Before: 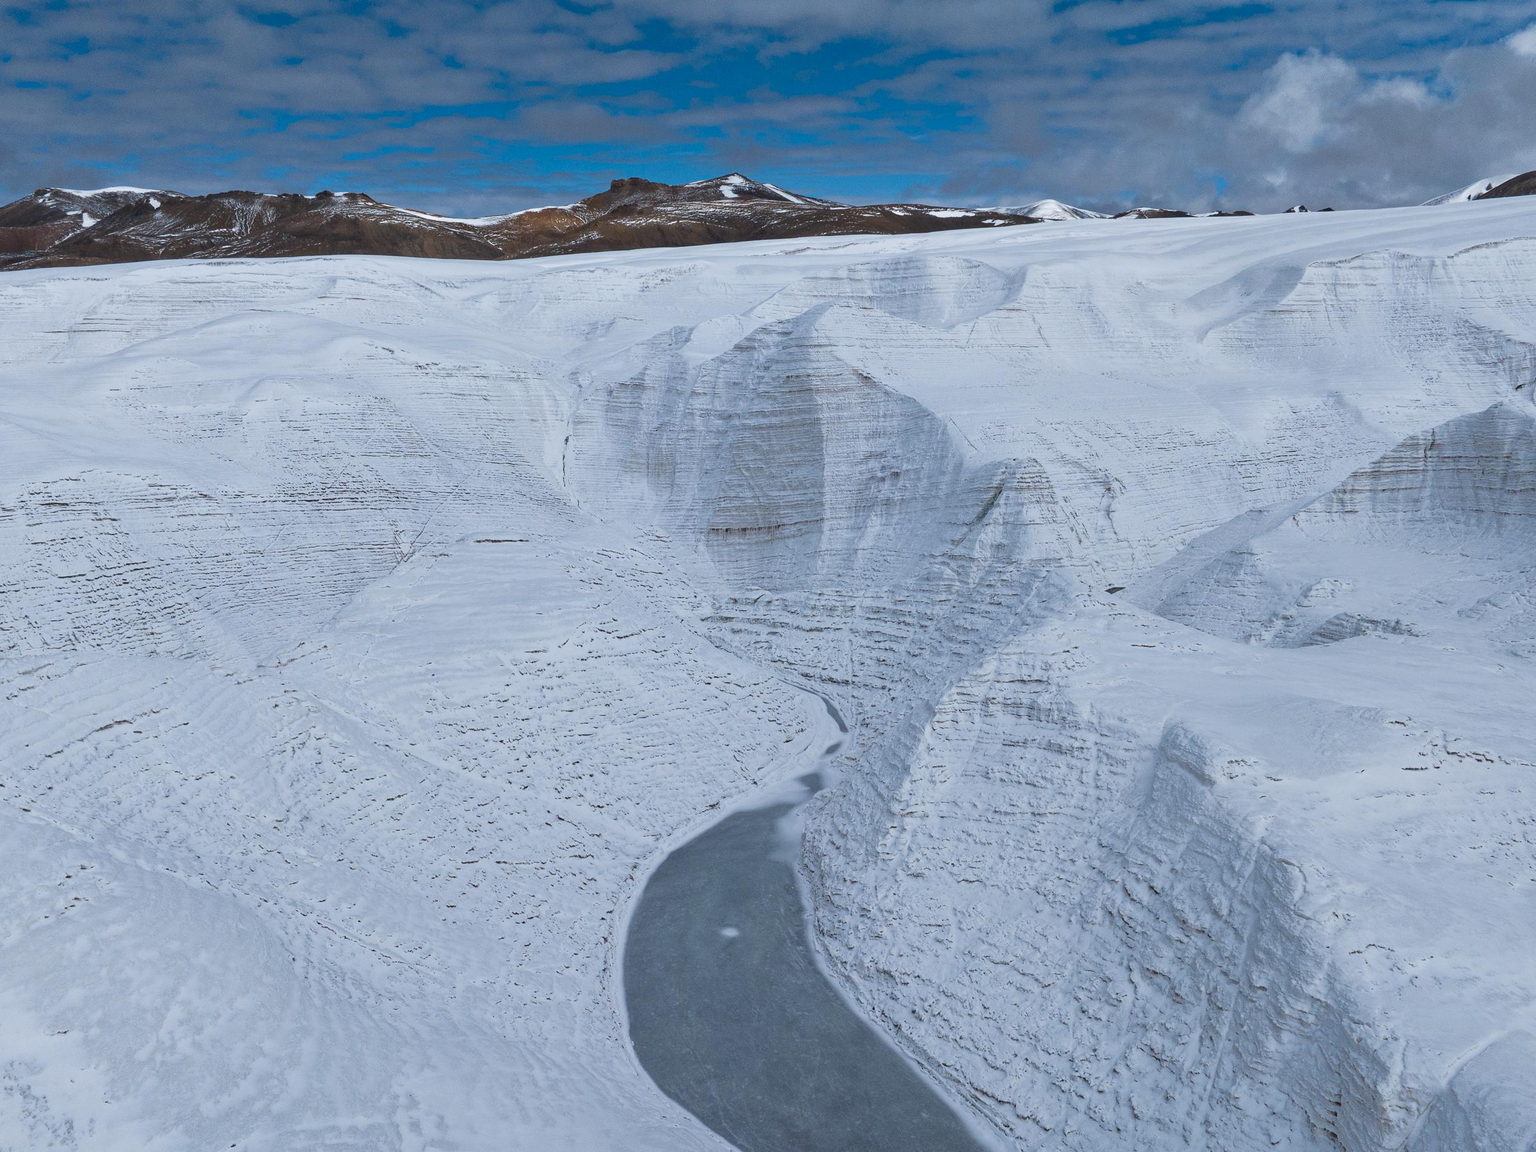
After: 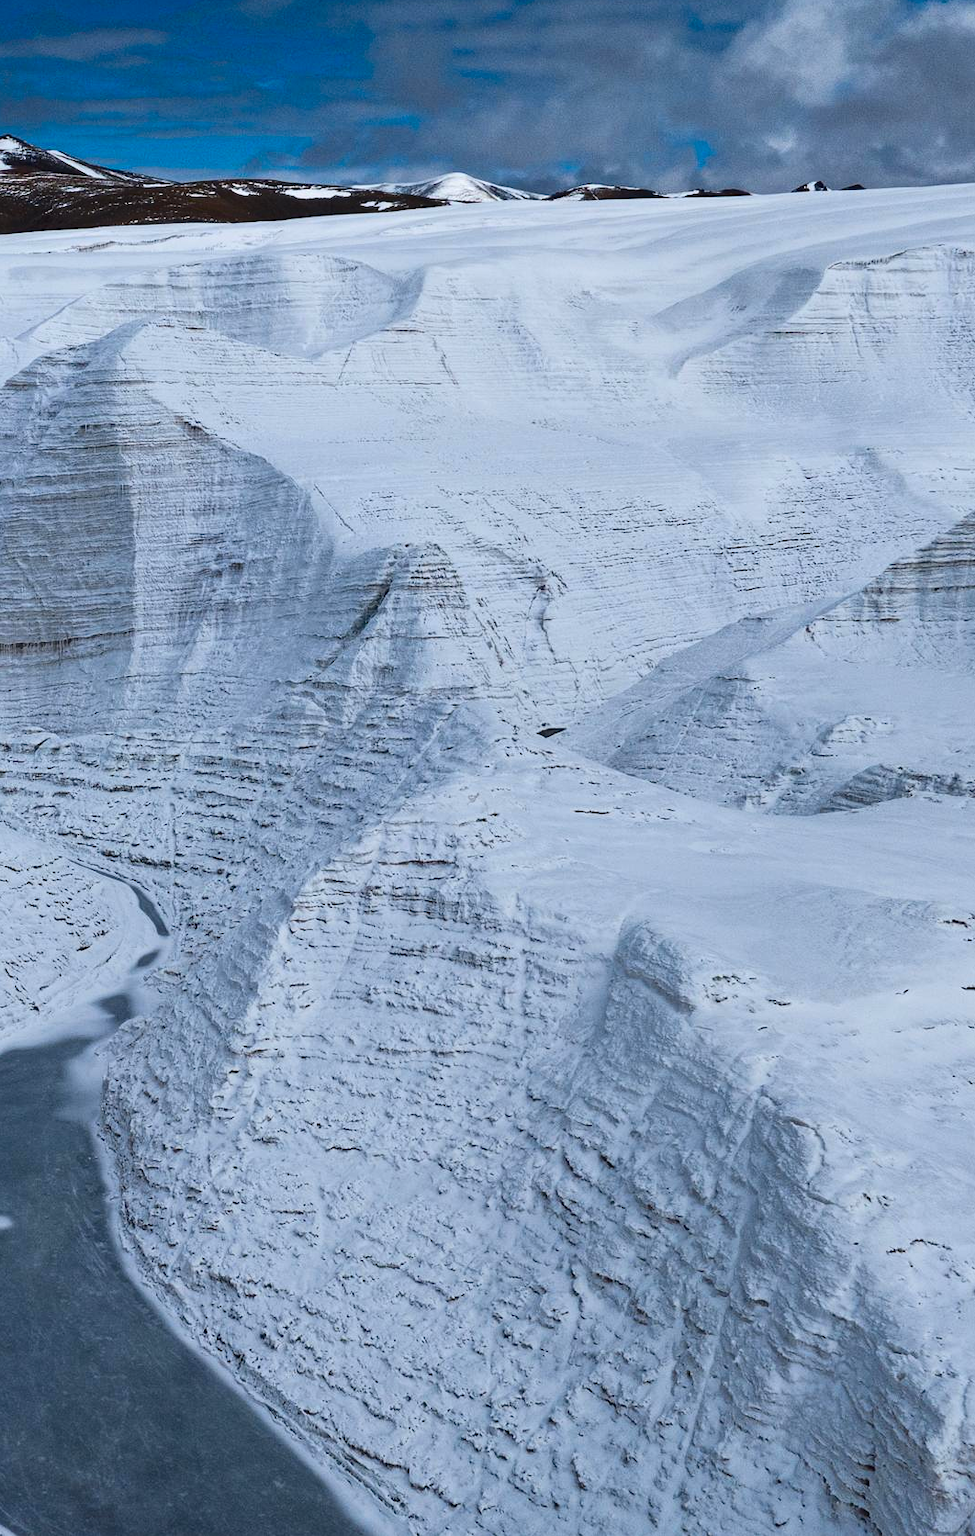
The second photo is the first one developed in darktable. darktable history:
contrast brightness saturation: contrast 0.215, brightness -0.107, saturation 0.215
crop: left 47.546%, top 6.86%, right 8.114%
